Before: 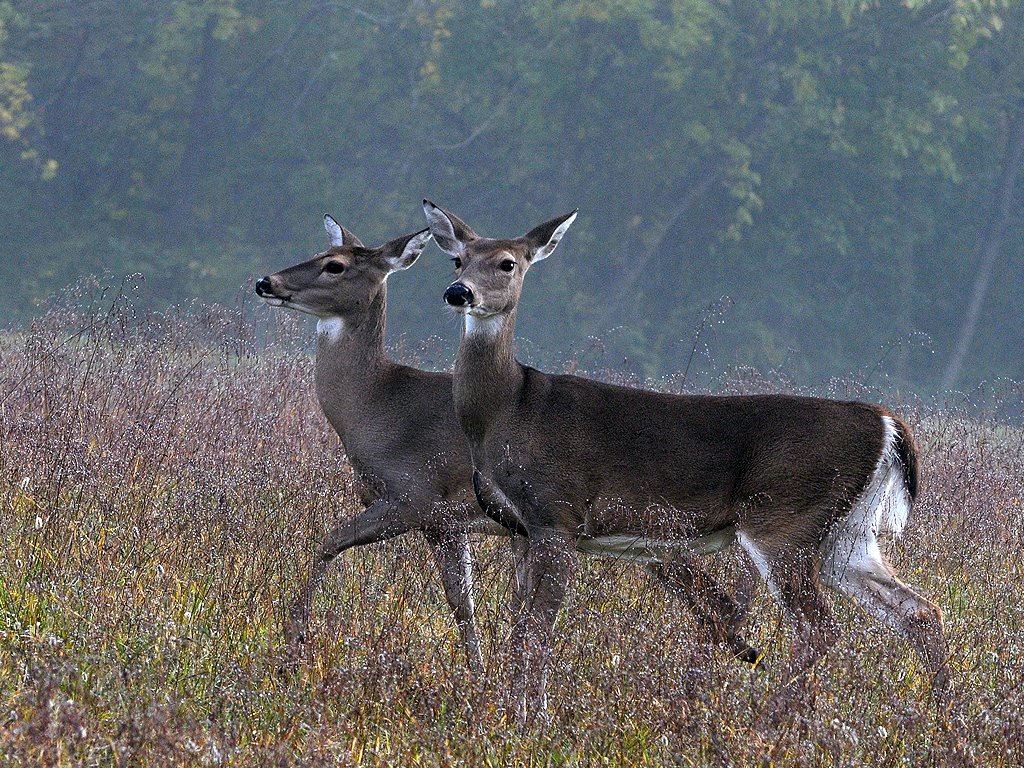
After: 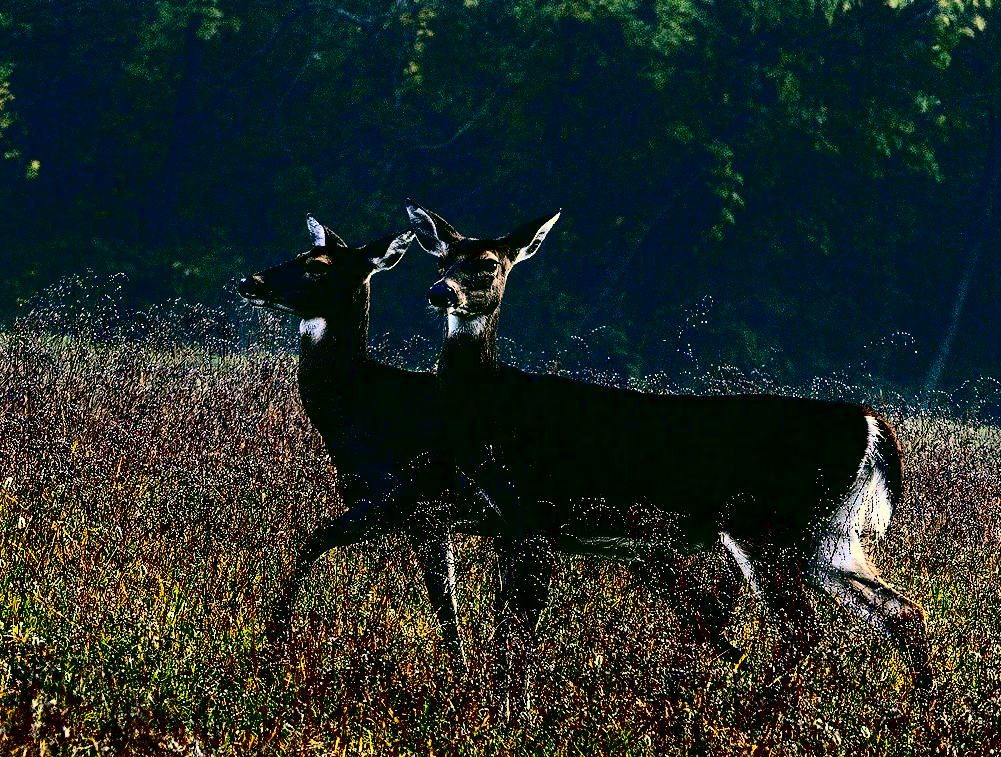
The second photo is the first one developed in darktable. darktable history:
crop and rotate: left 1.676%, right 0.557%, bottom 1.369%
contrast brightness saturation: contrast 0.772, brightness -0.988, saturation 0.983
color correction: highlights a* 5.11, highlights b* 24.94, shadows a* -16.37, shadows b* 3.78
